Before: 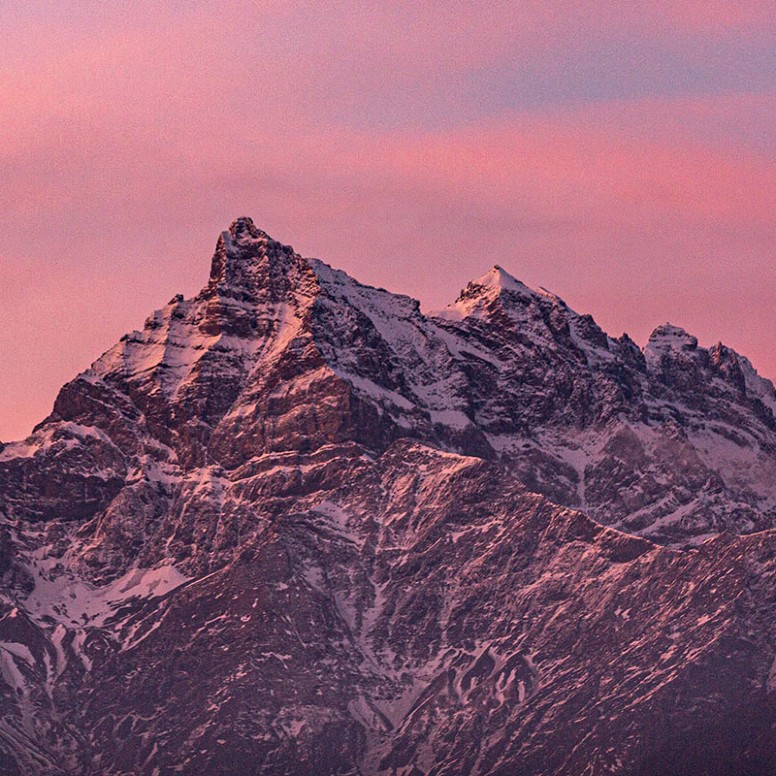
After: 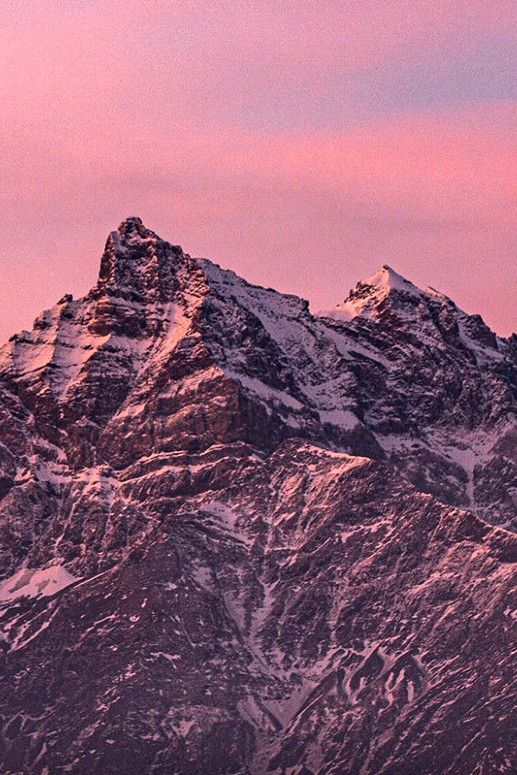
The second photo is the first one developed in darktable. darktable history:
crop and rotate: left 14.436%, right 18.898%
tone equalizer: -8 EV -0.417 EV, -7 EV -0.389 EV, -6 EV -0.333 EV, -5 EV -0.222 EV, -3 EV 0.222 EV, -2 EV 0.333 EV, -1 EV 0.389 EV, +0 EV 0.417 EV, edges refinement/feathering 500, mask exposure compensation -1.57 EV, preserve details no
